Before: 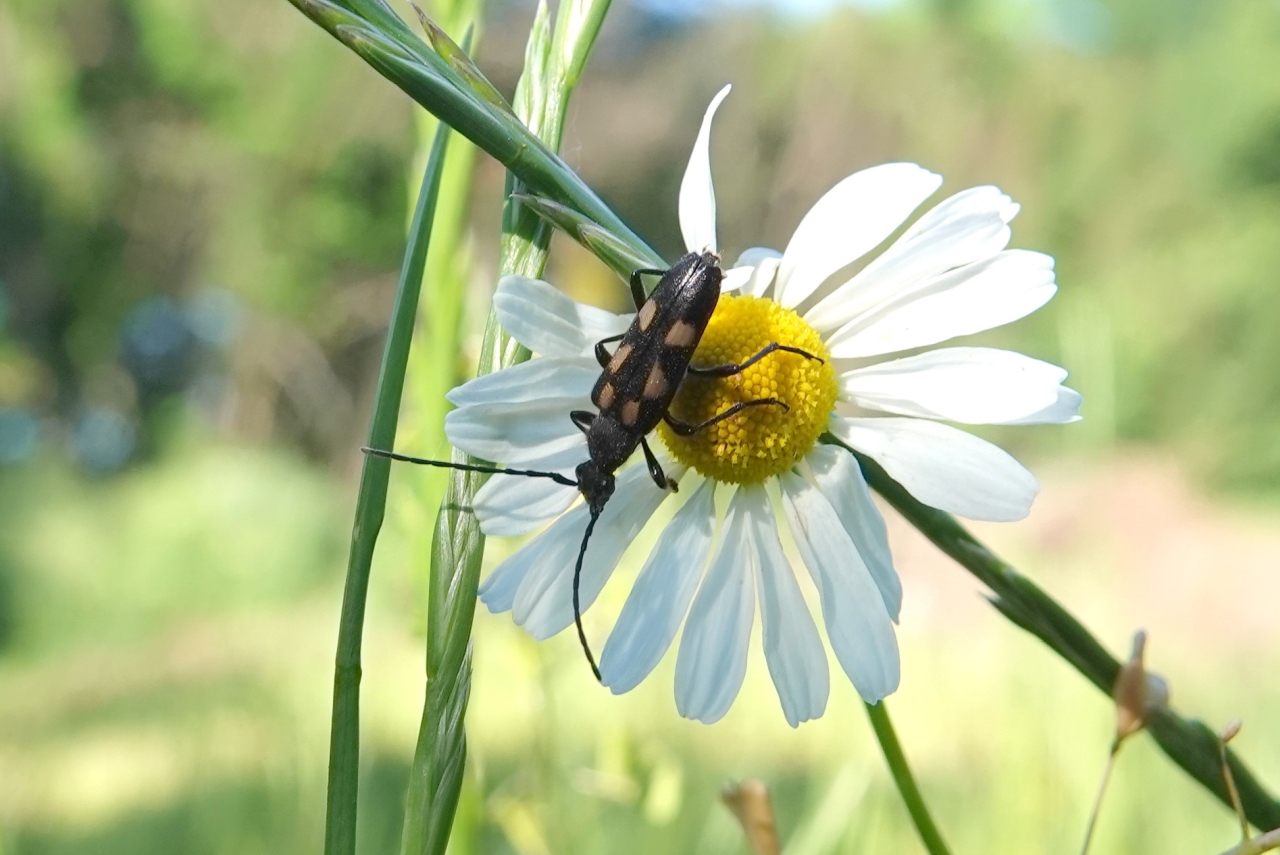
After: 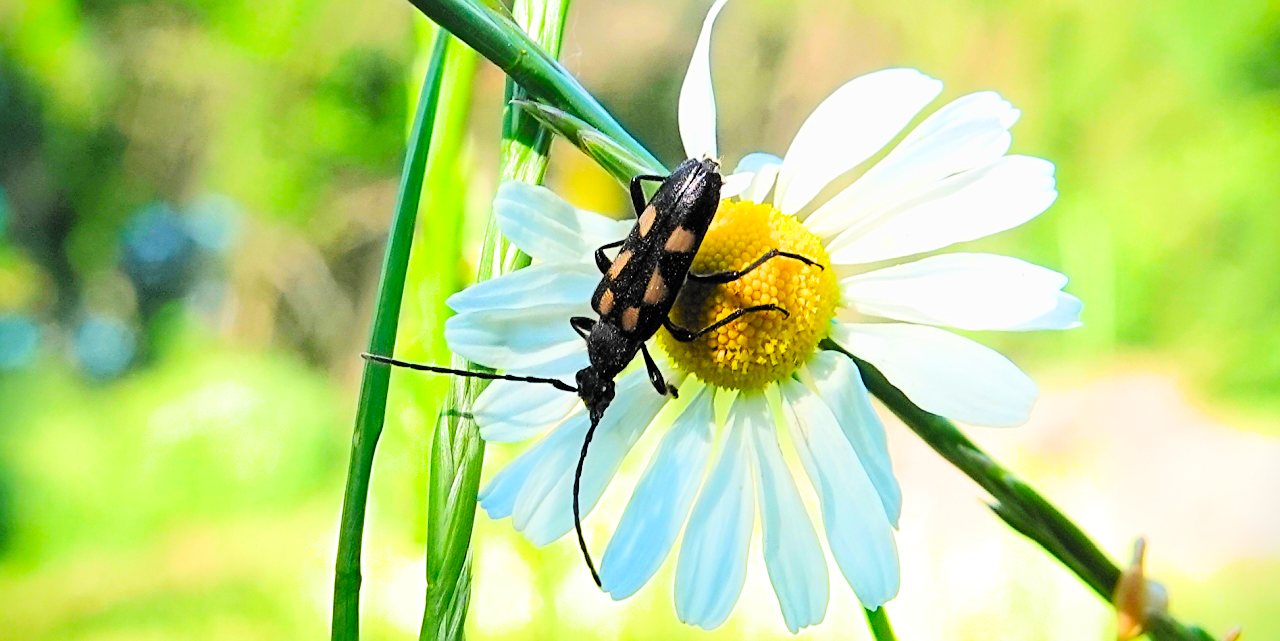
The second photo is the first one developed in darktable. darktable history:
crop: top 11.015%, bottom 13.922%
sharpen: on, module defaults
color correction: highlights b* 0.058, saturation 1.8
vignetting: fall-off start 99.57%, fall-off radius 71.8%, brightness -0.993, saturation 0.5, width/height ratio 1.172
exposure: black level correction 0, exposure 0.703 EV, compensate exposure bias true, compensate highlight preservation false
filmic rgb: black relative exposure -5.1 EV, white relative exposure 3.55 EV, hardness 3.16, contrast 1.397, highlights saturation mix -31.47%, color science v6 (2022)
